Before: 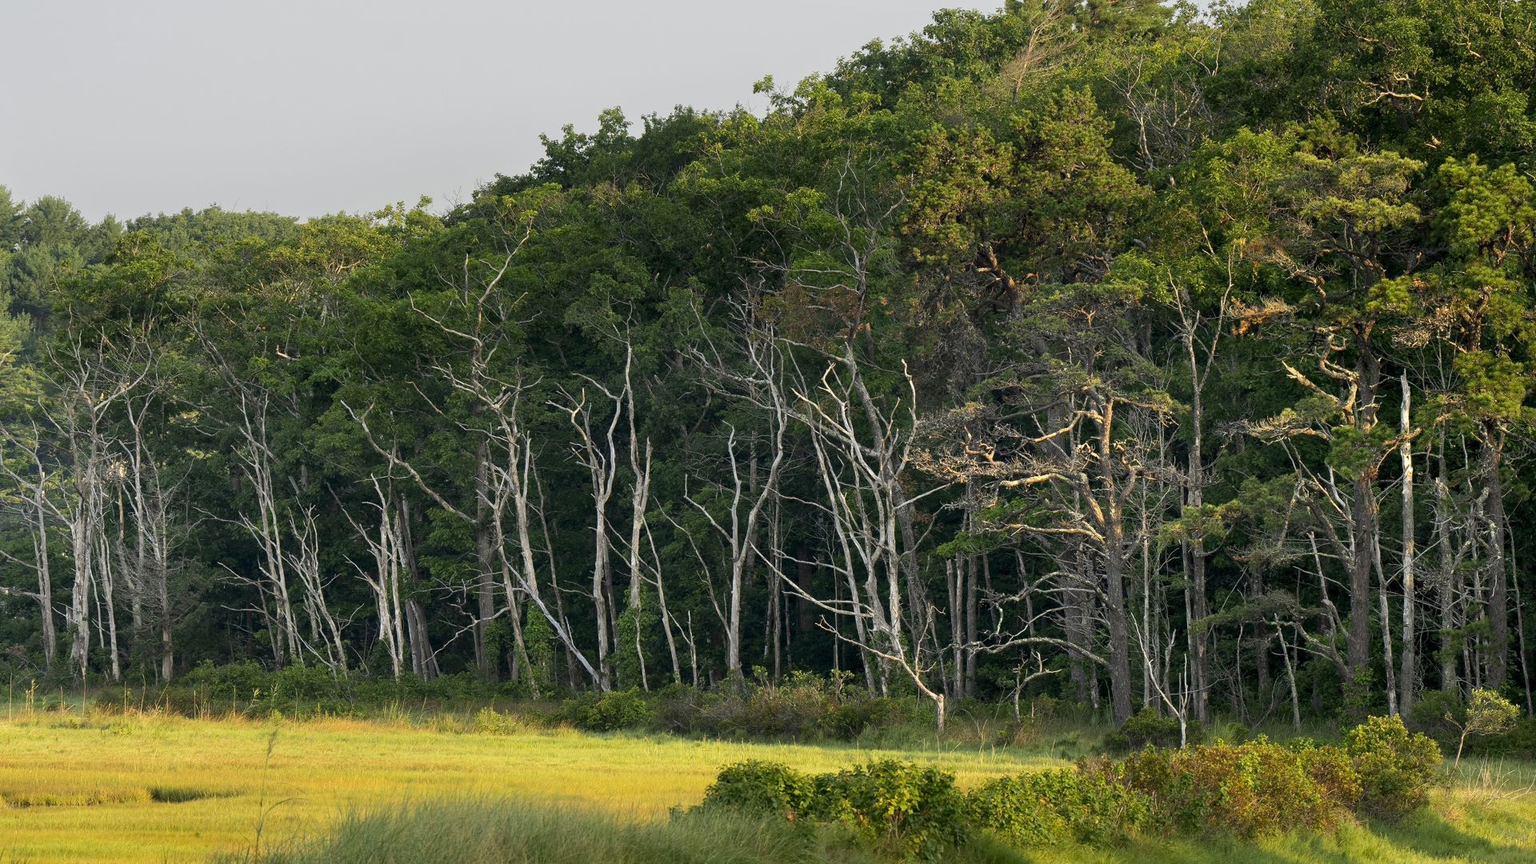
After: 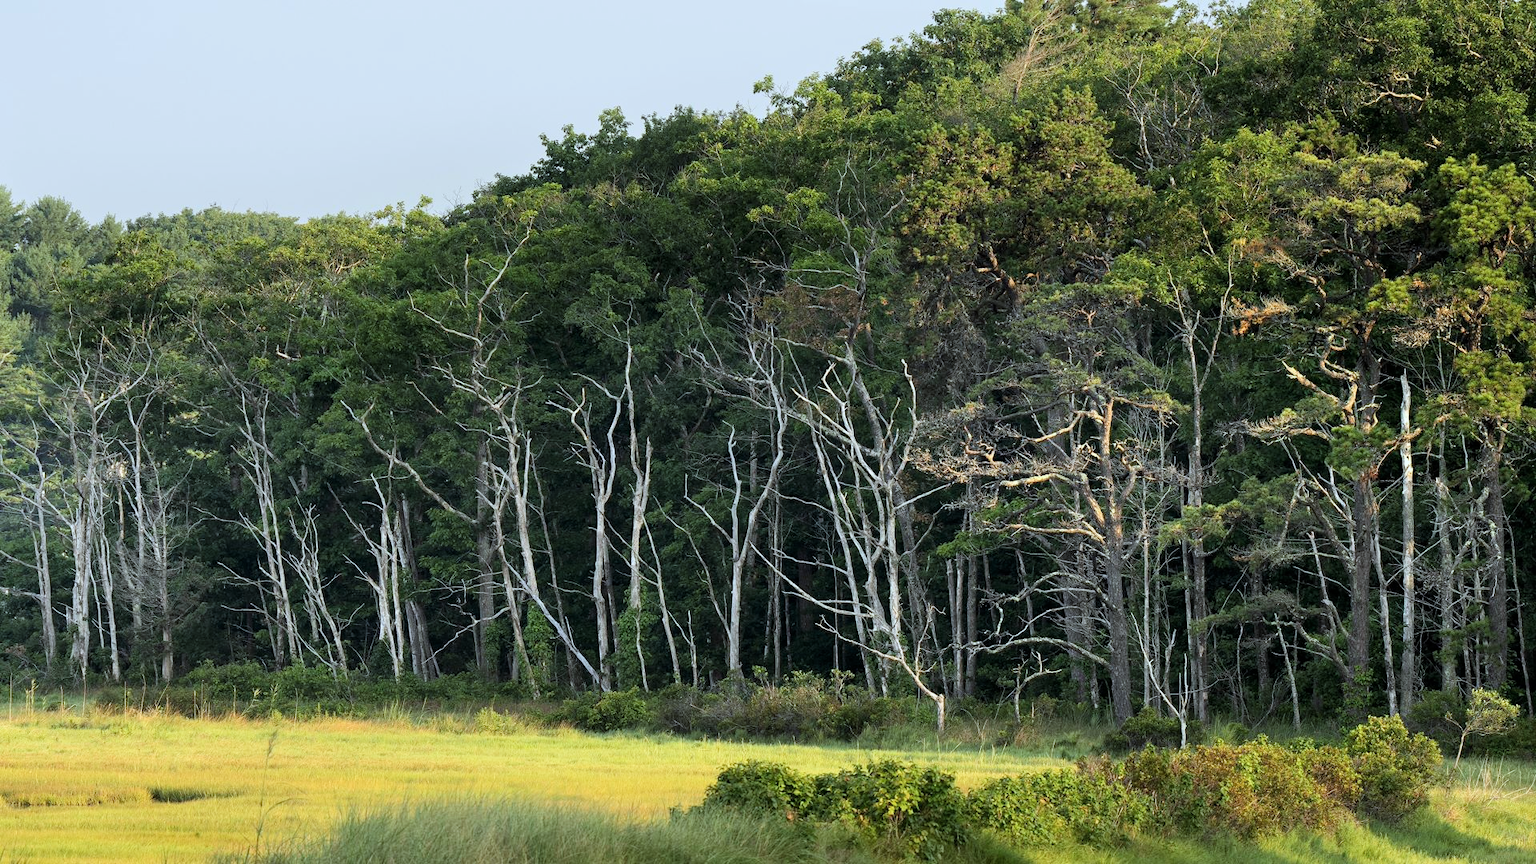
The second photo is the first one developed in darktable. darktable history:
tone curve: curves: ch0 [(0, 0) (0.004, 0.001) (0.133, 0.112) (0.325, 0.362) (0.832, 0.893) (1, 1)], color space Lab, linked channels, preserve colors none
color correction: highlights a* -4.18, highlights b* -10.81
